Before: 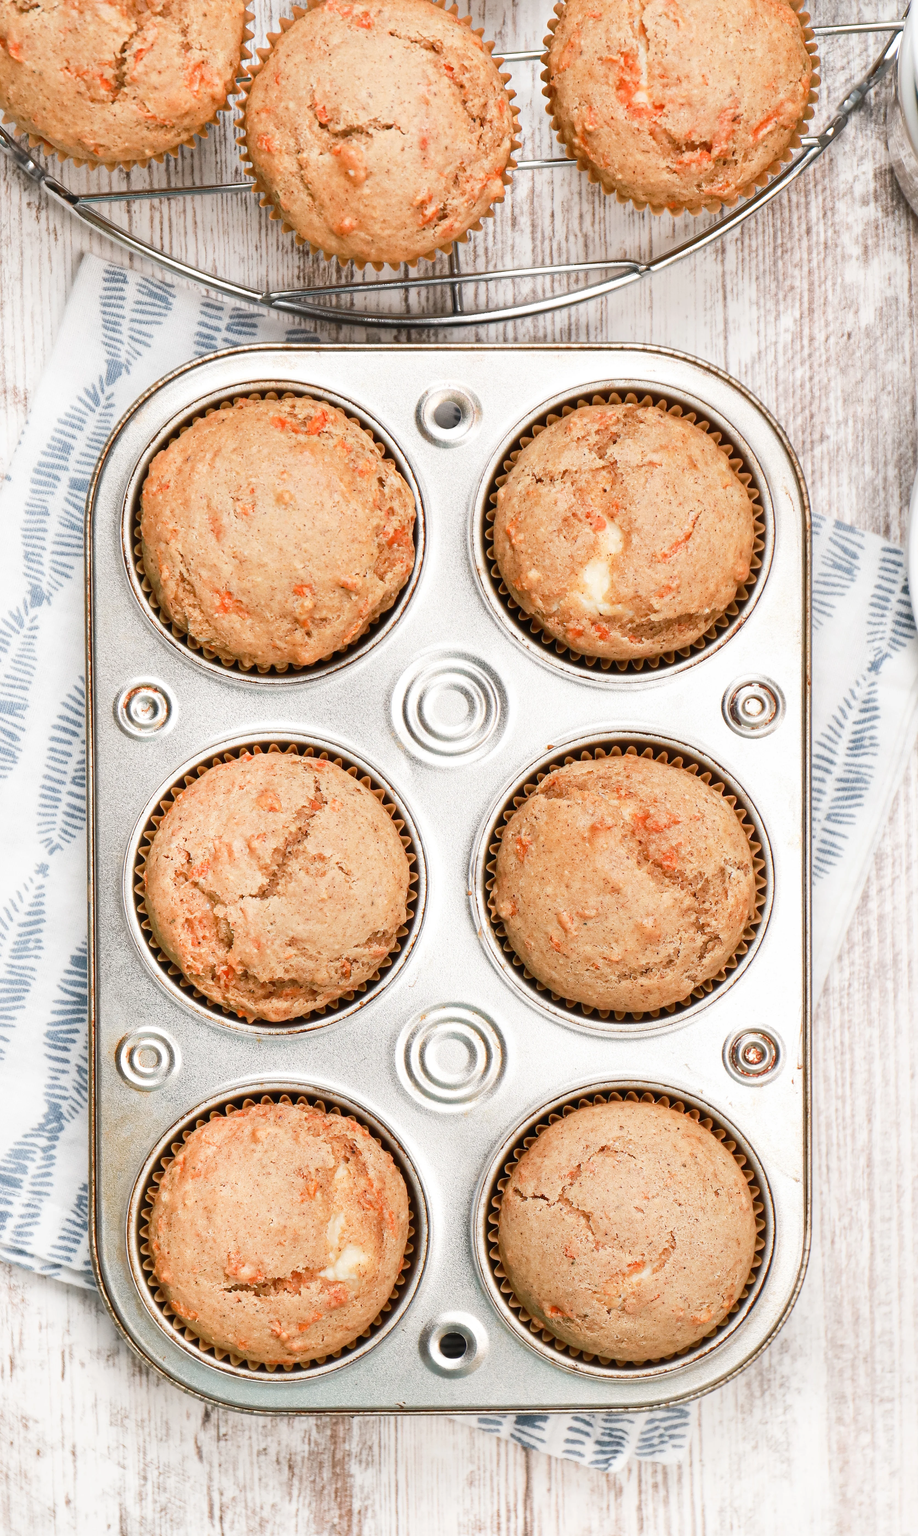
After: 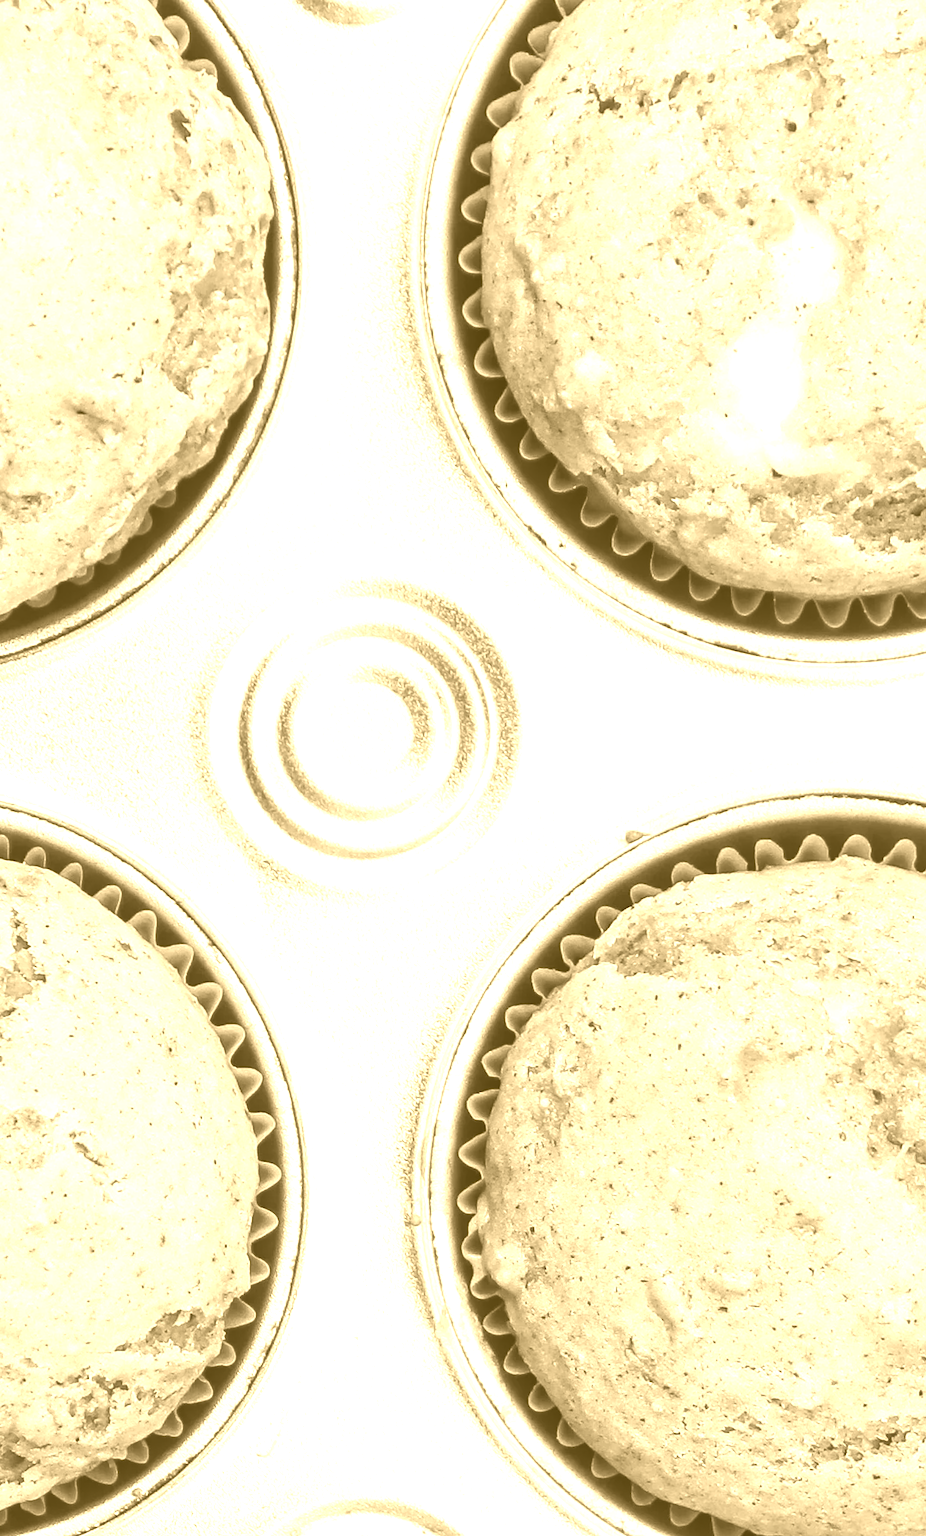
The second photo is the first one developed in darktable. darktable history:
colorize: hue 36°, source mix 100%
contrast brightness saturation: contrast 0.1, saturation -0.36
rotate and perspective: rotation 0.062°, lens shift (vertical) 0.115, lens shift (horizontal) -0.133, crop left 0.047, crop right 0.94, crop top 0.061, crop bottom 0.94
crop: left 30%, top 30%, right 30%, bottom 30%
local contrast: on, module defaults
